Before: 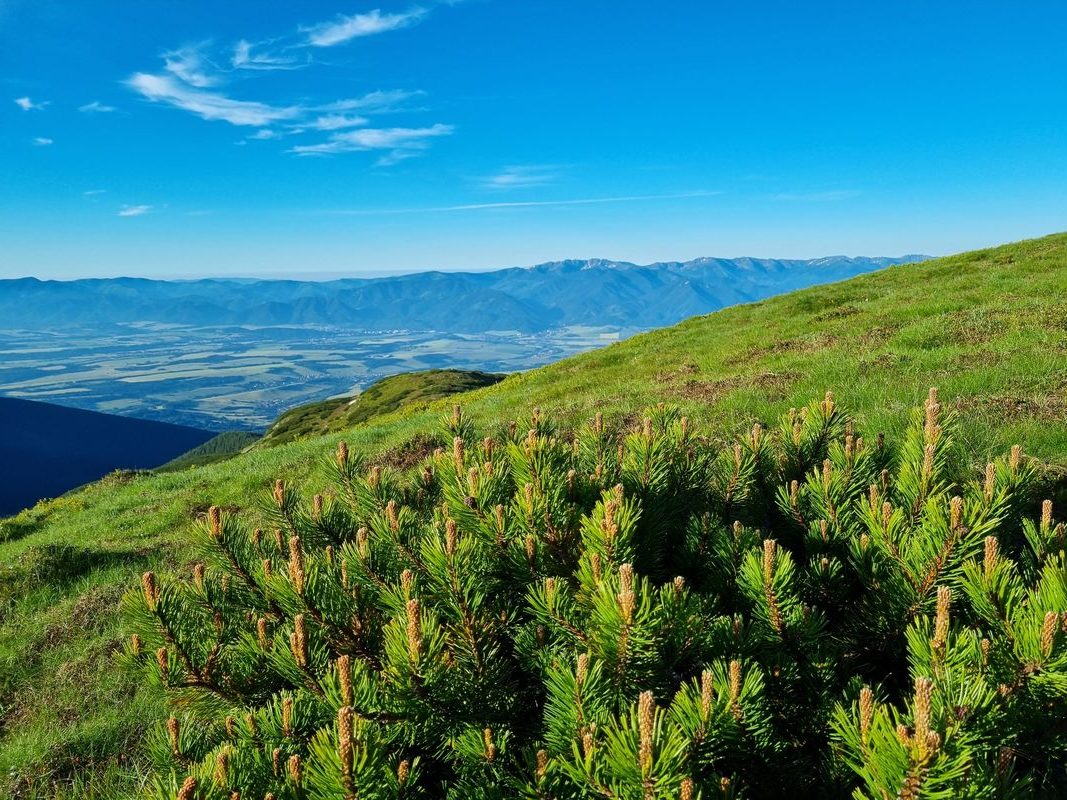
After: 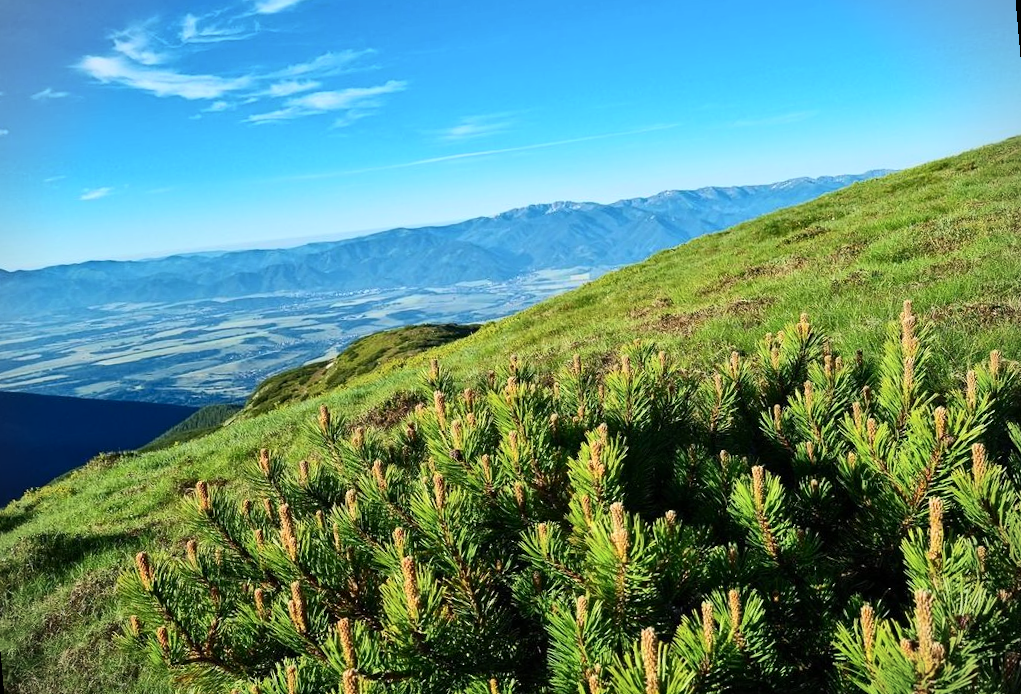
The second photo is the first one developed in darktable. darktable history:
vignetting: fall-off start 91.19%
rotate and perspective: rotation -5°, crop left 0.05, crop right 0.952, crop top 0.11, crop bottom 0.89
contrast brightness saturation: contrast 0.24, brightness 0.09
